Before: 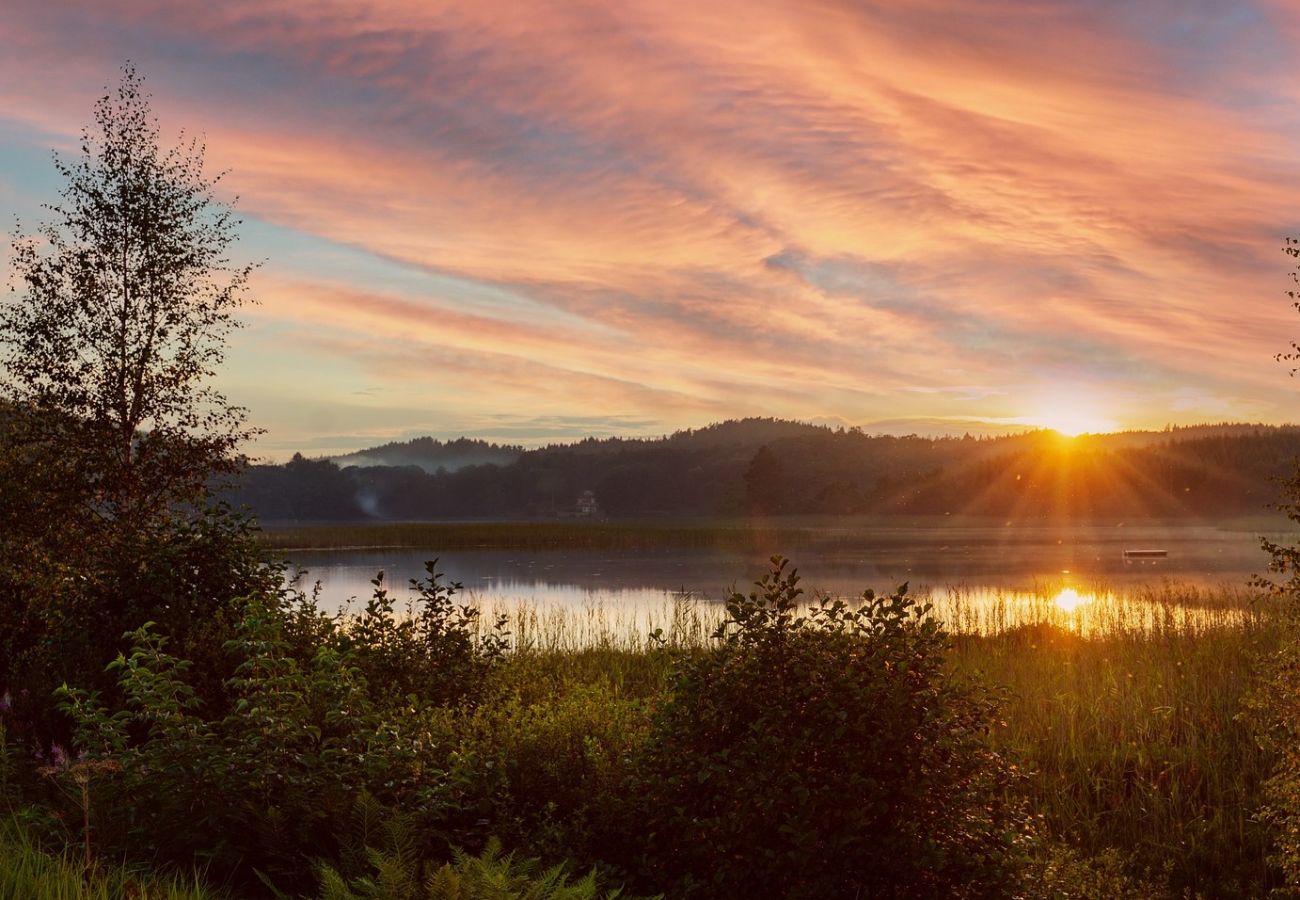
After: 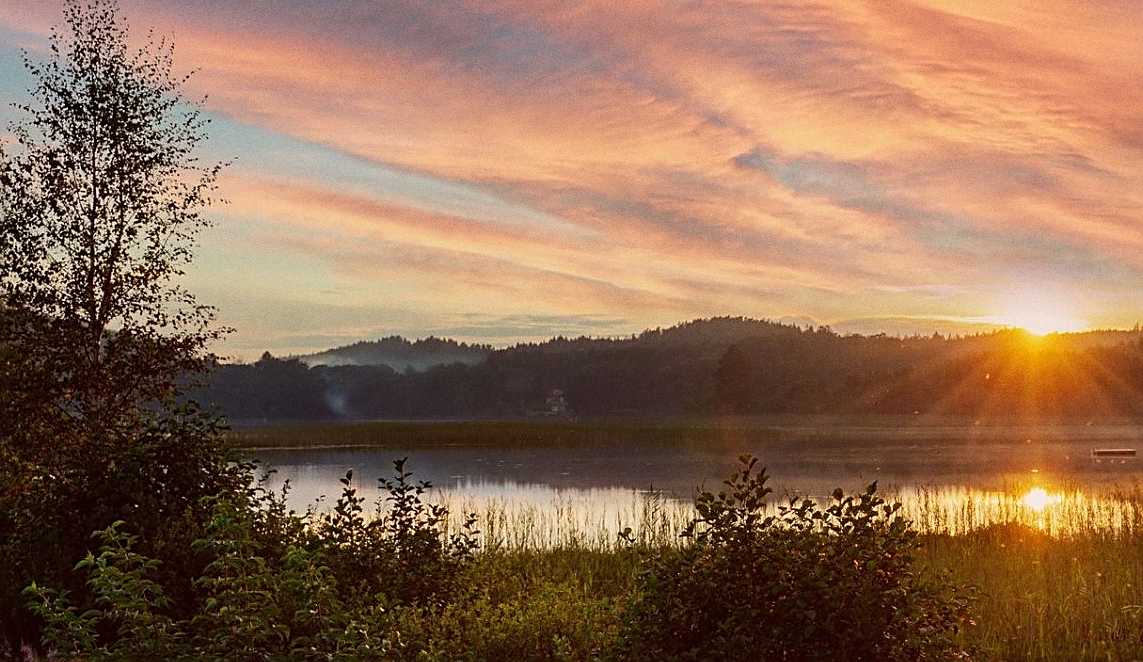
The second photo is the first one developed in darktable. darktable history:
crop and rotate: left 2.425%, top 11.305%, right 9.6%, bottom 15.08%
grain: coarseness 0.47 ISO
sharpen: on, module defaults
